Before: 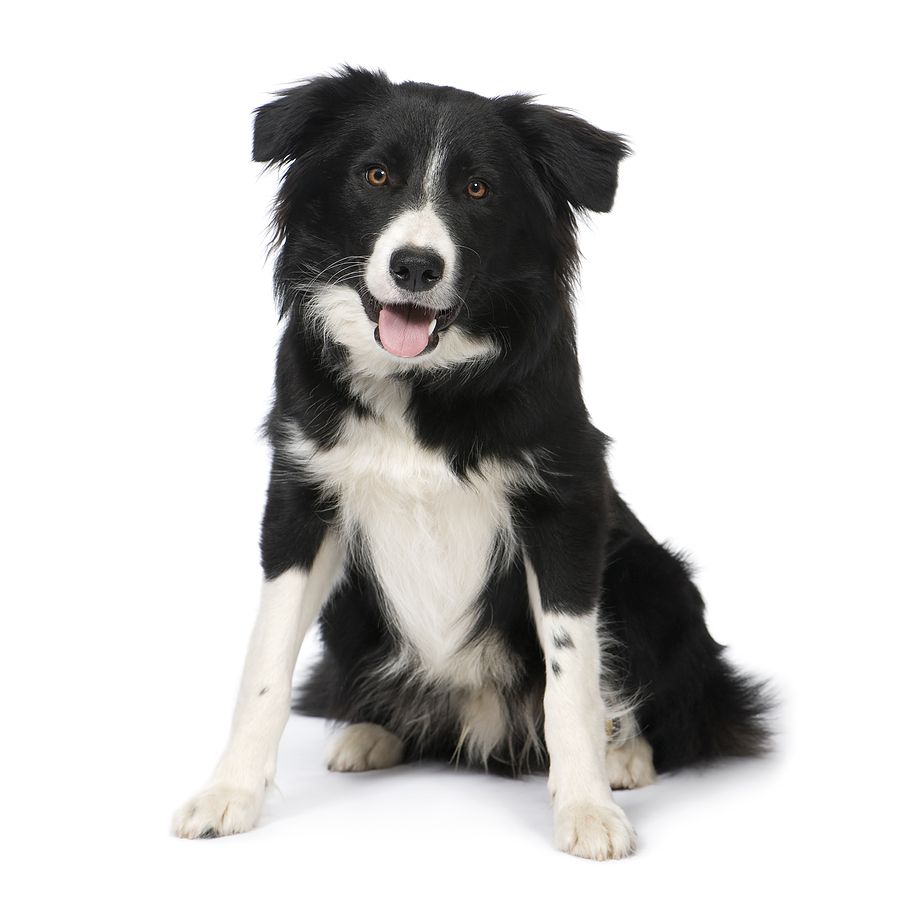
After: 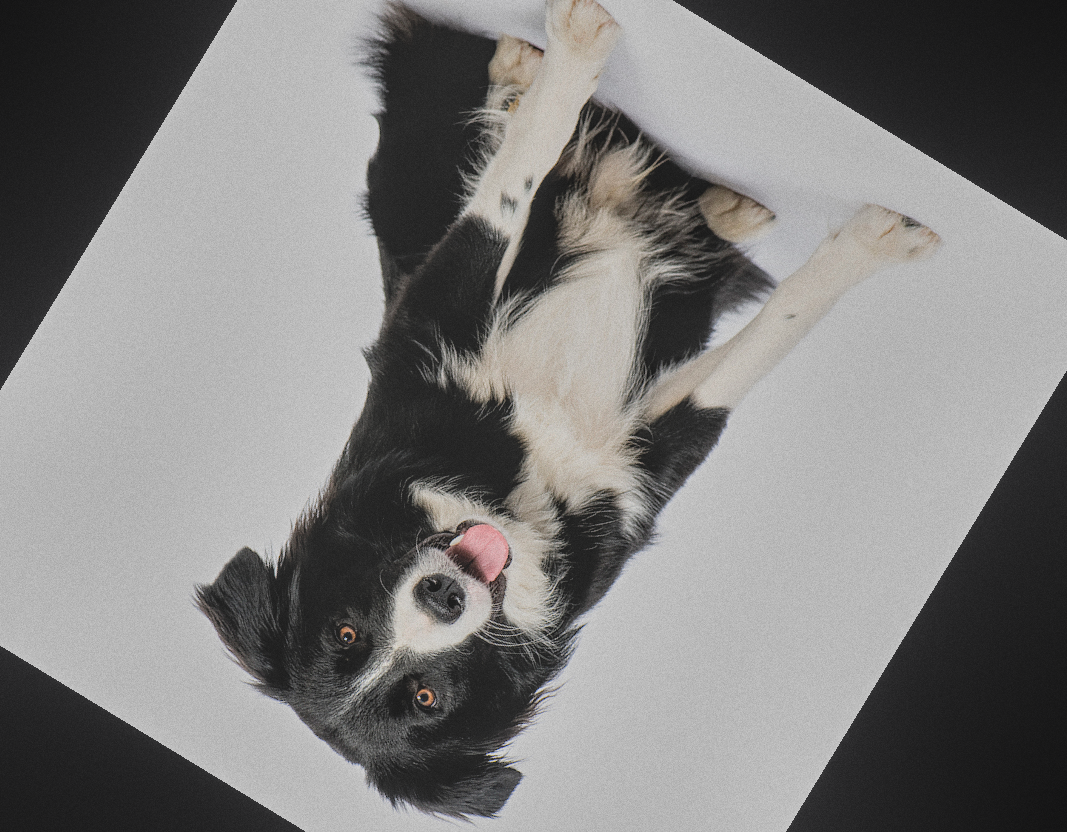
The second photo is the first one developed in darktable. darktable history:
shadows and highlights: low approximation 0.01, soften with gaussian
filmic rgb: black relative exposure -7.15 EV, white relative exposure 5.36 EV, hardness 3.02, color science v6 (2022)
crop and rotate: angle 148.68°, left 9.111%, top 15.603%, right 4.588%, bottom 17.041%
local contrast: highlights 66%, shadows 33%, detail 166%, midtone range 0.2
grain: coarseness 0.09 ISO
